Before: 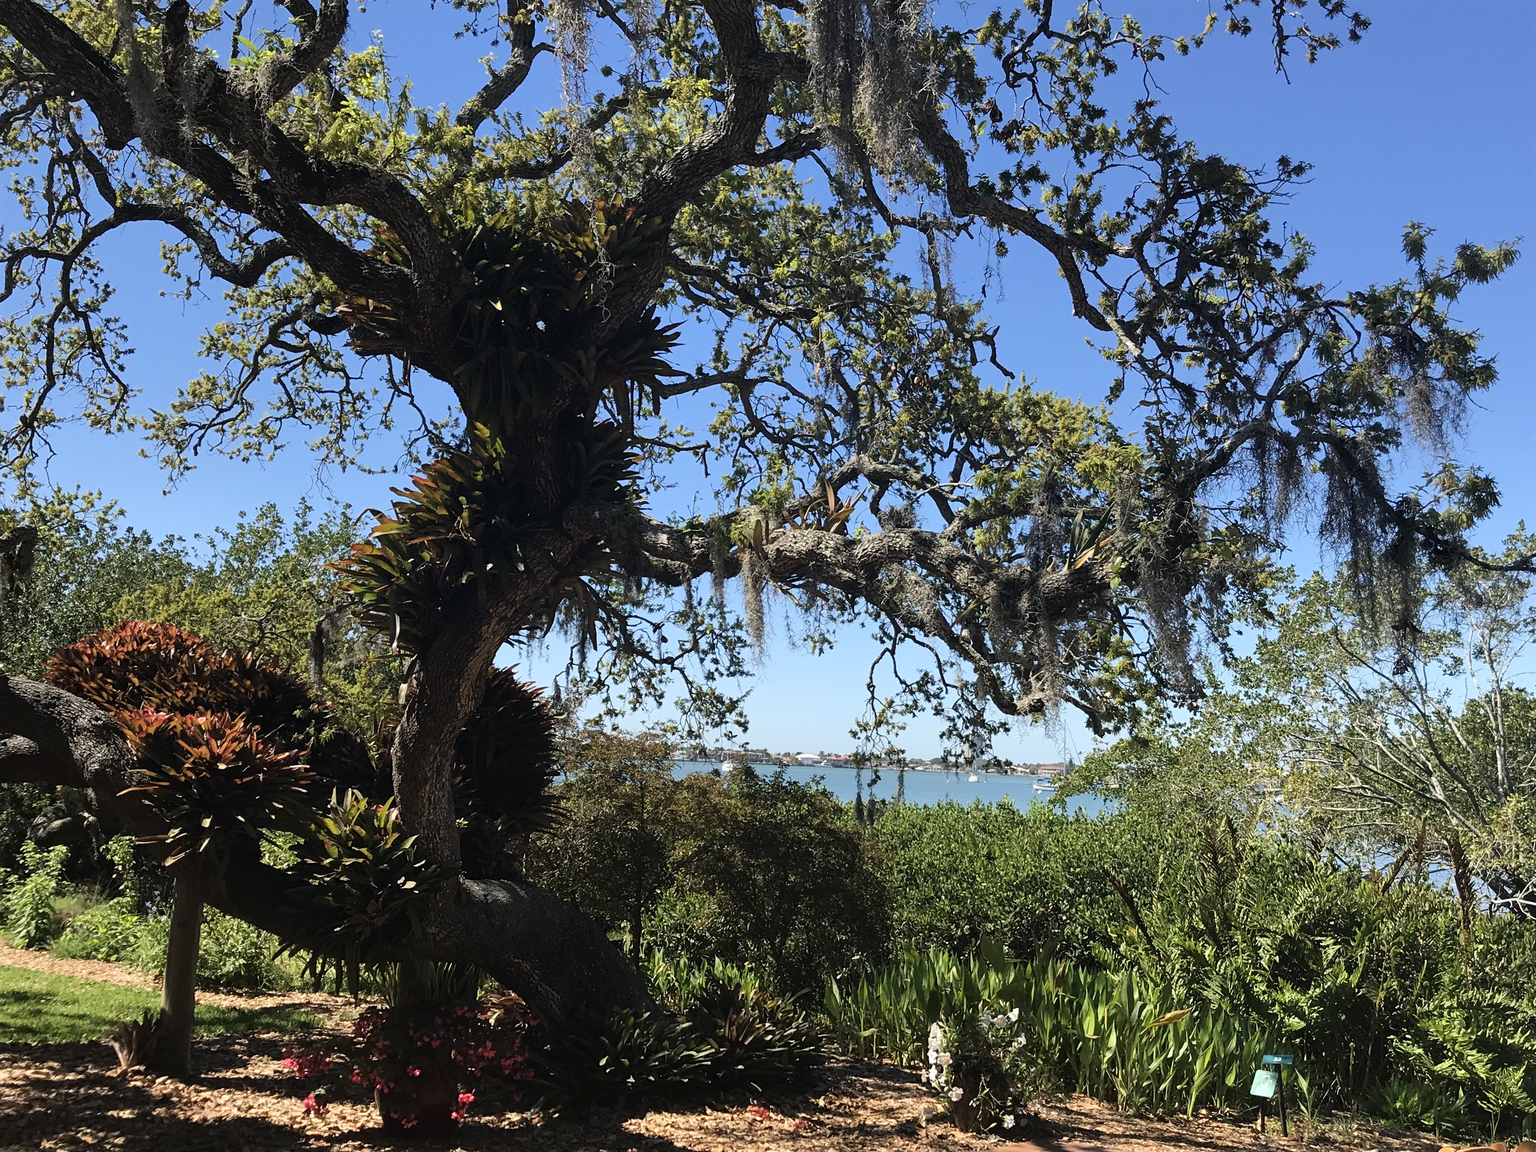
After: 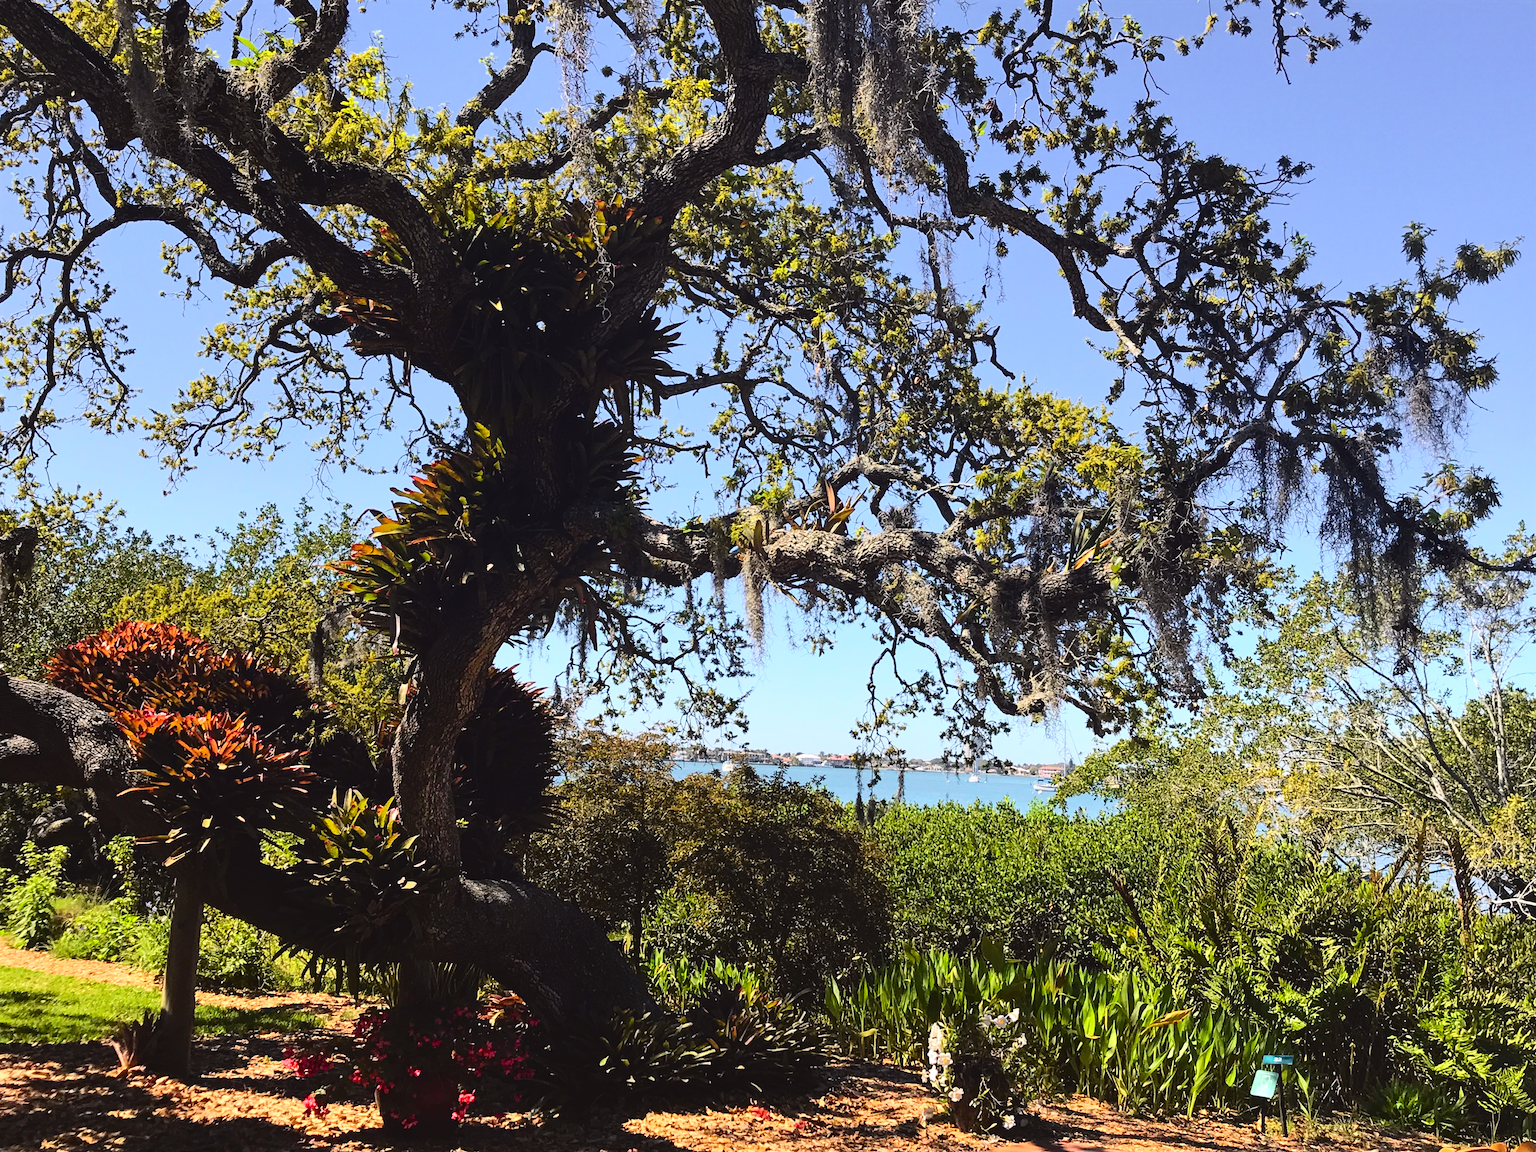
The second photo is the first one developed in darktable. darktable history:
tone curve: curves: ch0 [(0, 0.023) (0.103, 0.087) (0.295, 0.297) (0.445, 0.531) (0.553, 0.665) (0.735, 0.843) (0.994, 1)]; ch1 [(0, 0) (0.414, 0.395) (0.447, 0.447) (0.485, 0.5) (0.512, 0.524) (0.542, 0.581) (0.581, 0.632) (0.646, 0.715) (1, 1)]; ch2 [(0, 0) (0.369, 0.388) (0.449, 0.431) (0.478, 0.471) (0.516, 0.517) (0.579, 0.624) (0.674, 0.775) (1, 1)], color space Lab, independent channels, preserve colors none
exposure: black level correction -0.003, exposure 0.04 EV, compensate highlight preservation false
shadows and highlights: shadows 4.1, highlights -17.6, soften with gaussian
